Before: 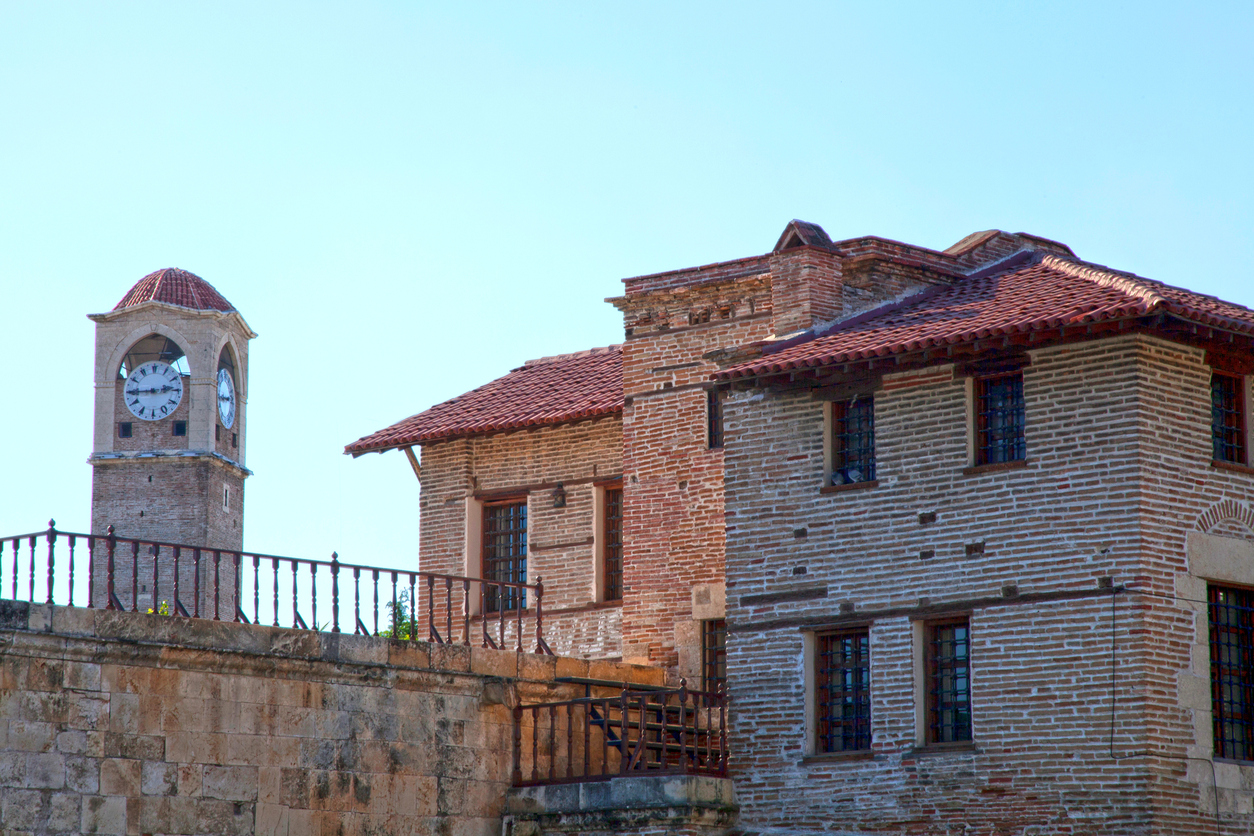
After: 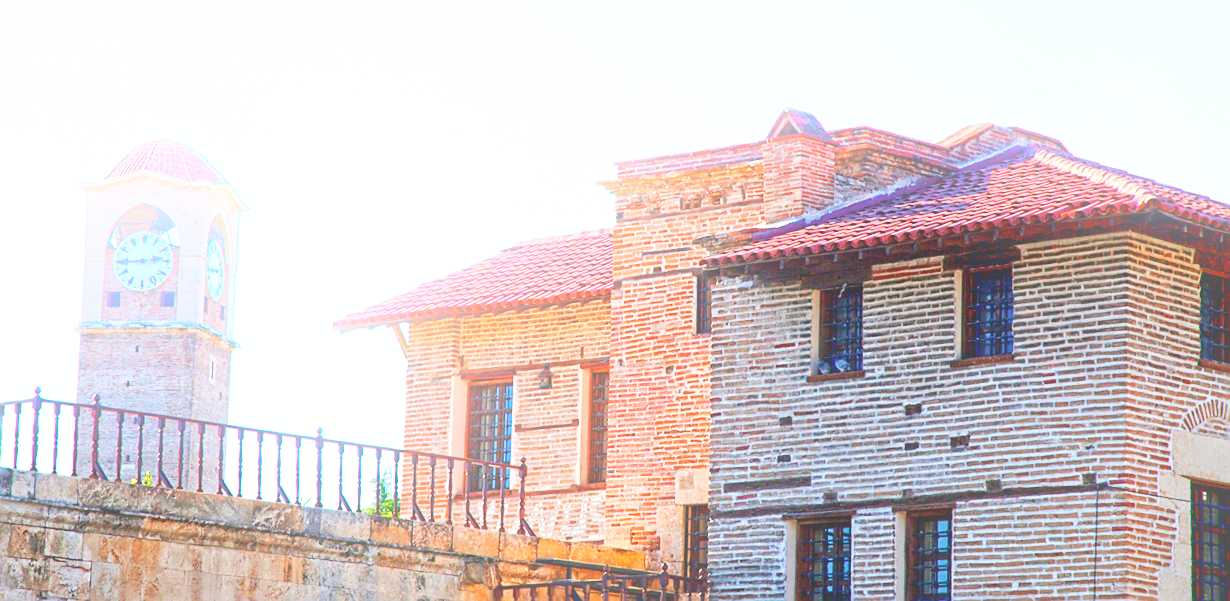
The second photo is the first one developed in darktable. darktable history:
base curve: curves: ch0 [(0, 0.003) (0.001, 0.002) (0.006, 0.004) (0.02, 0.022) (0.048, 0.086) (0.094, 0.234) (0.162, 0.431) (0.258, 0.629) (0.385, 0.8) (0.548, 0.918) (0.751, 0.988) (1, 1)], preserve colors none
bloom: on, module defaults
crop and rotate: top 12.5%, bottom 12.5%
rotate and perspective: rotation 1.57°, crop left 0.018, crop right 0.982, crop top 0.039, crop bottom 0.961
exposure: compensate highlight preservation false
sharpen: on, module defaults
